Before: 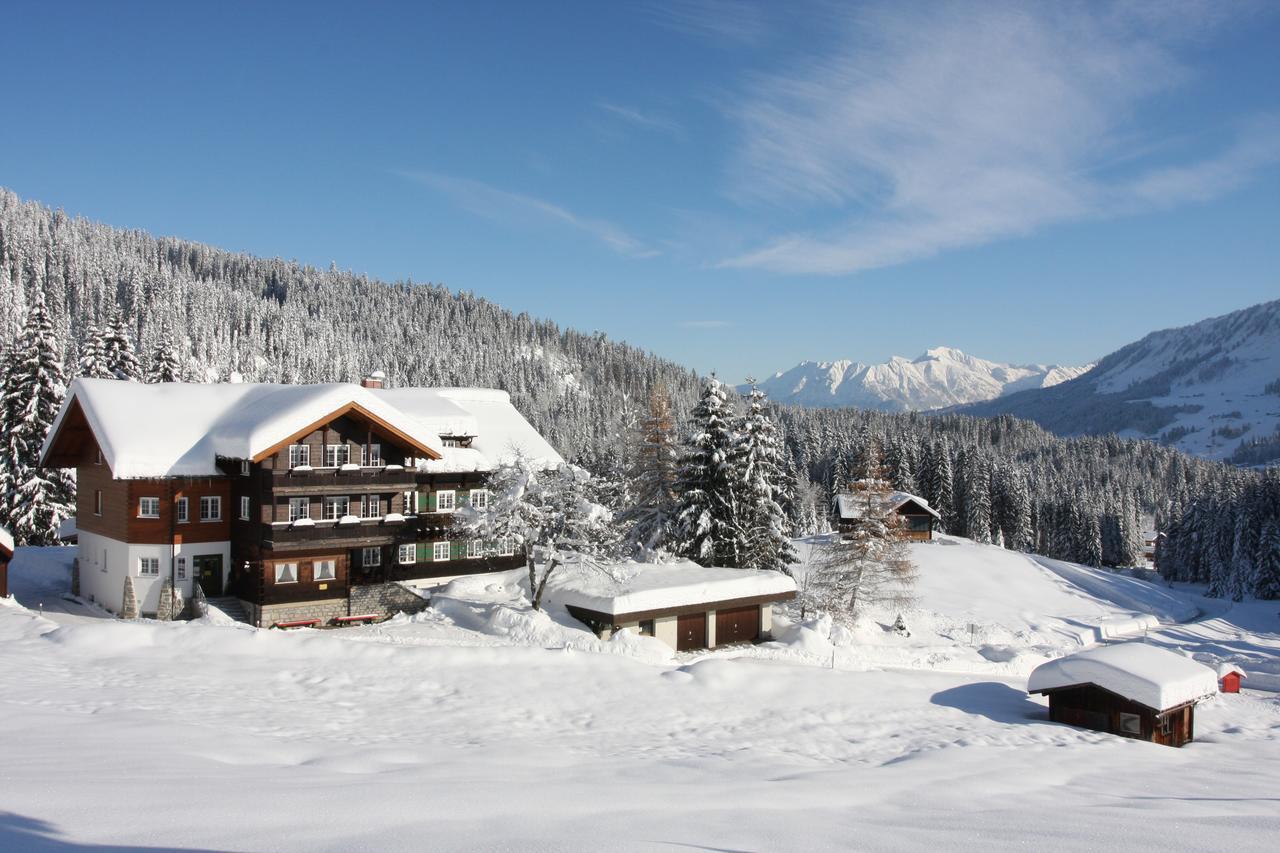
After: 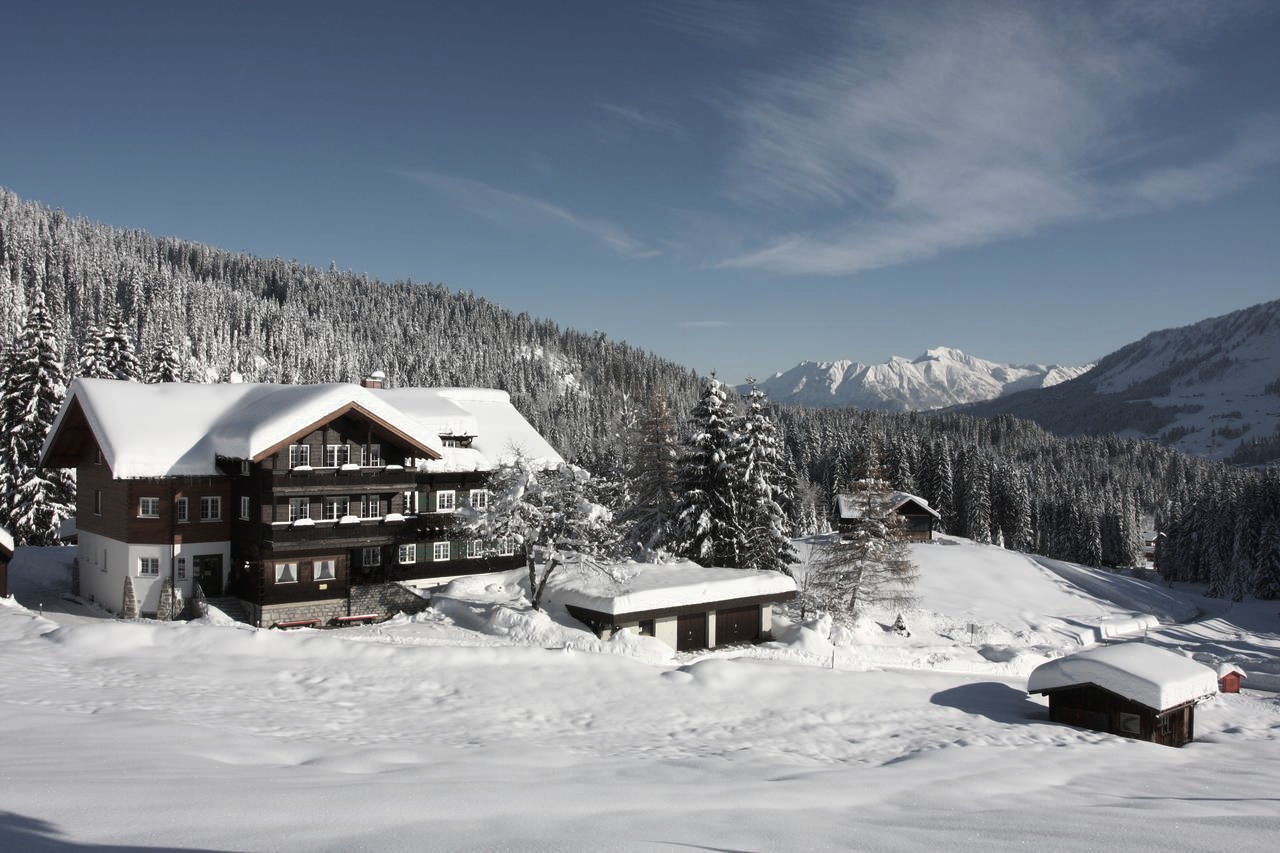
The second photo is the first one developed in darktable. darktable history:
tone curve: curves: ch0 [(0, 0) (0.536, 0.402) (1, 1)], preserve colors none
color zones: curves: ch0 [(0, 0.6) (0.129, 0.585) (0.193, 0.596) (0.429, 0.5) (0.571, 0.5) (0.714, 0.5) (0.857, 0.5) (1, 0.6)]; ch1 [(0, 0.453) (0.112, 0.245) (0.213, 0.252) (0.429, 0.233) (0.571, 0.231) (0.683, 0.242) (0.857, 0.296) (1, 0.453)]
